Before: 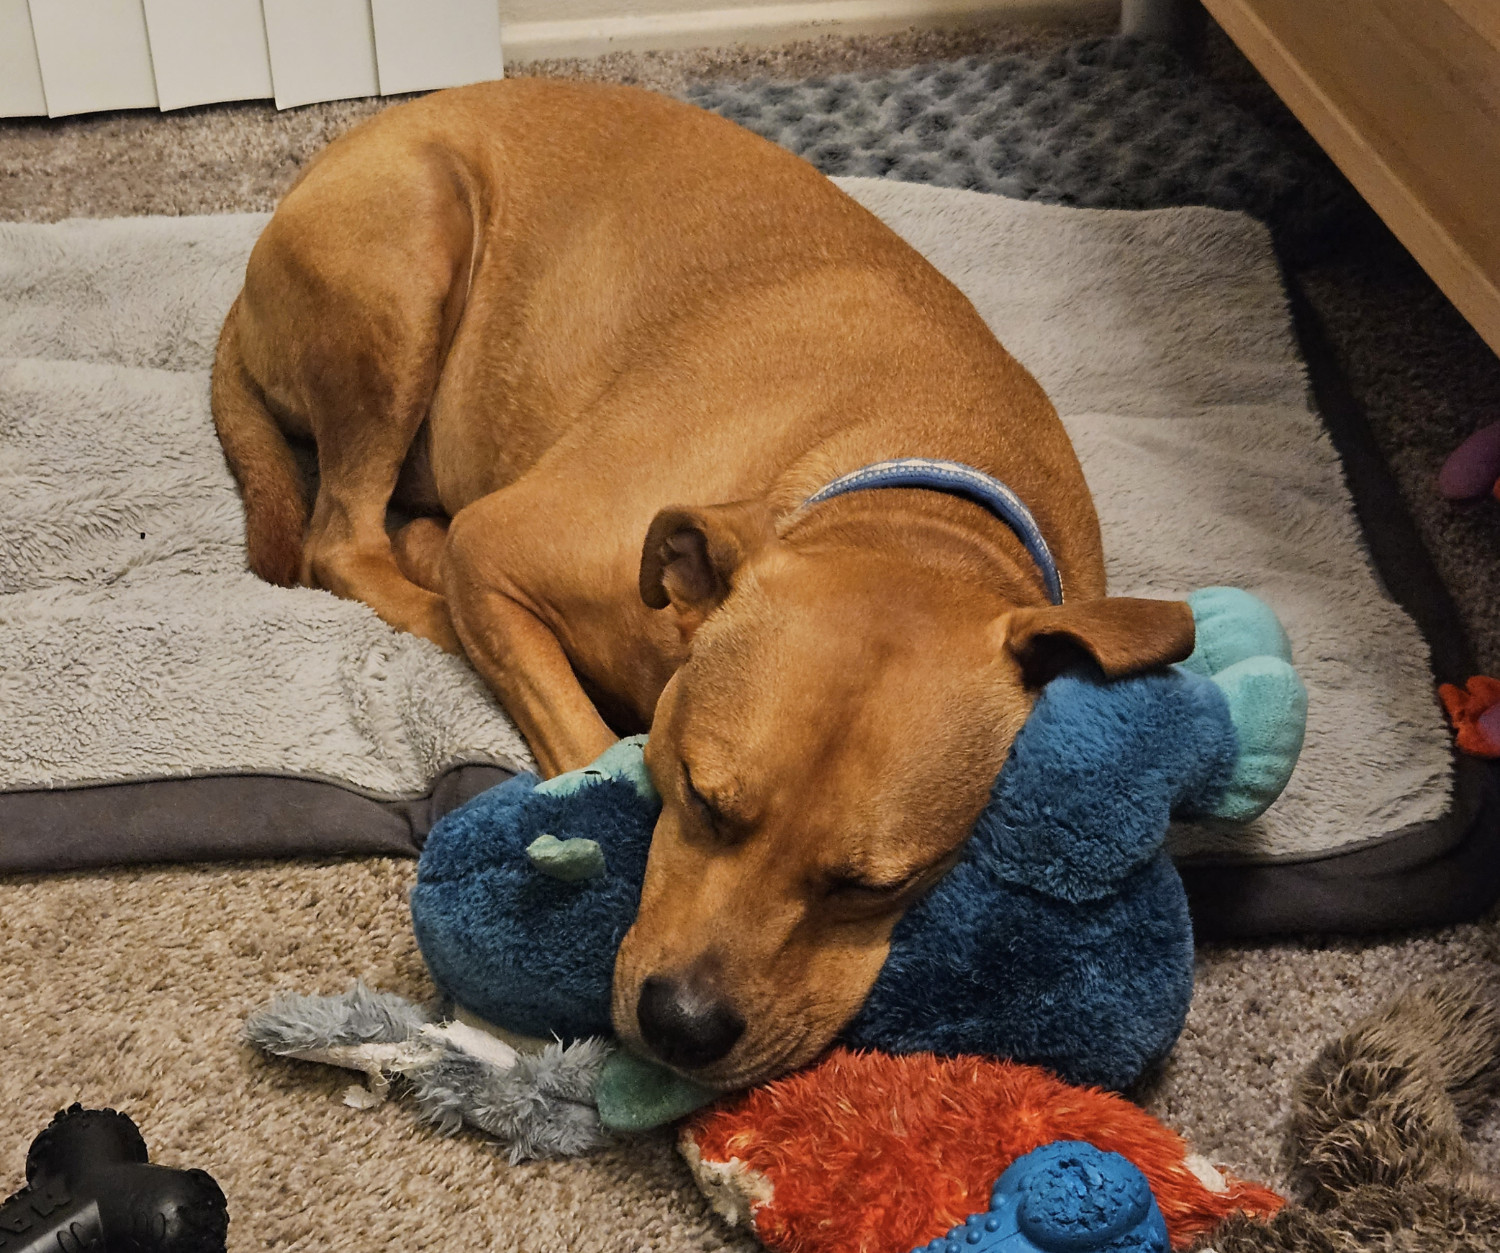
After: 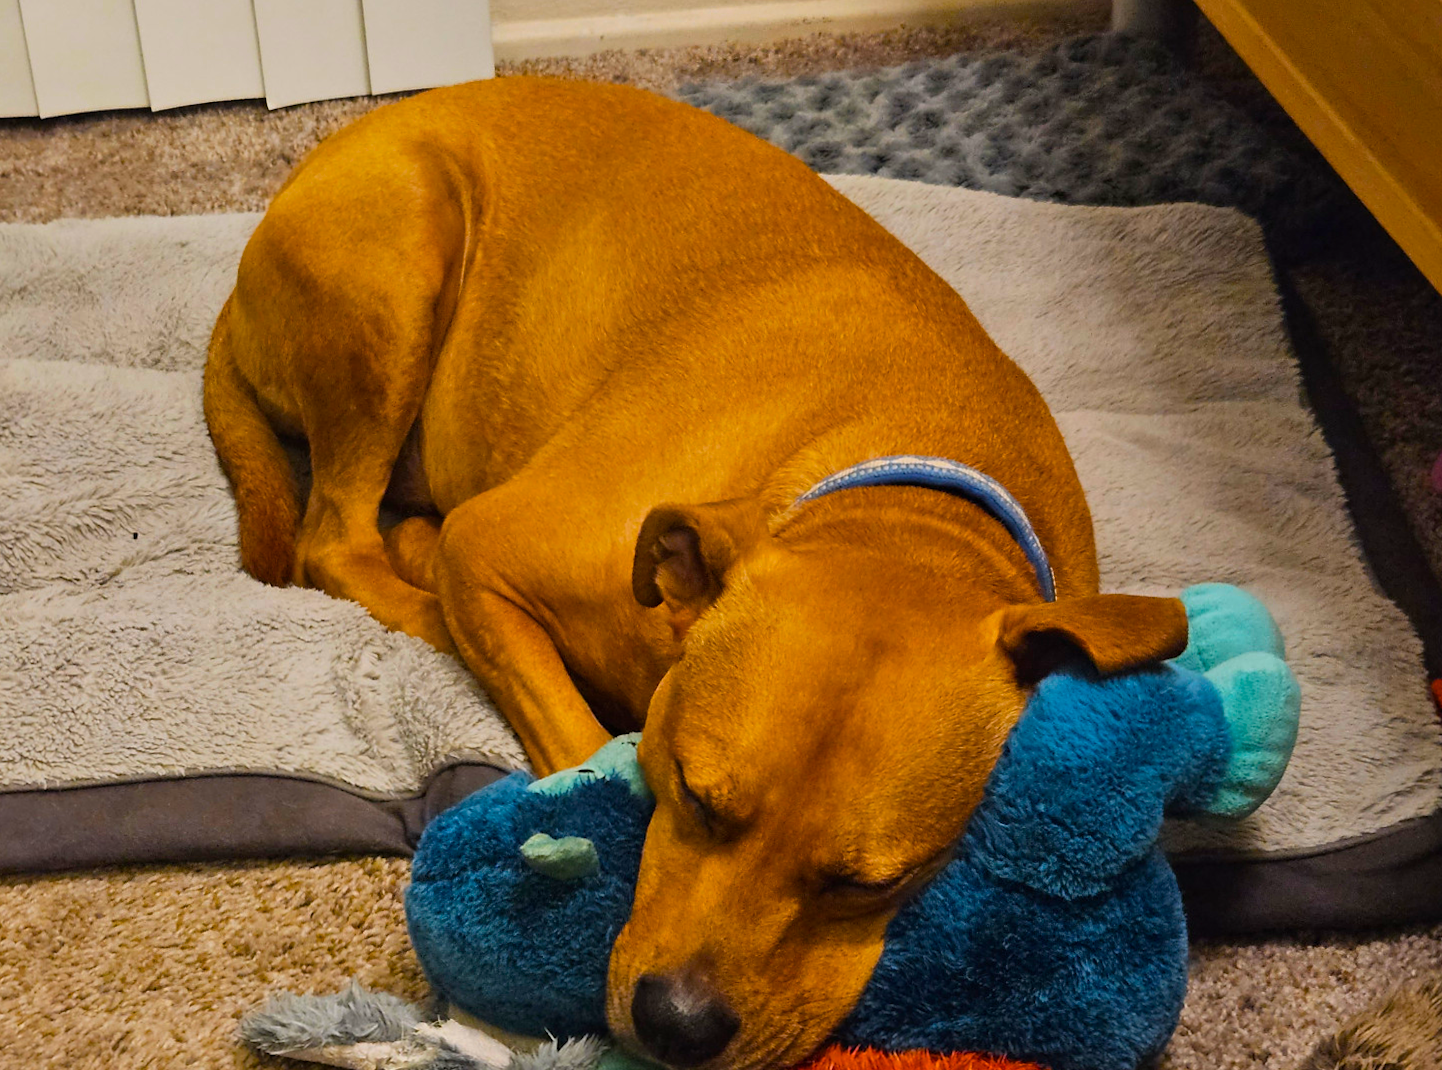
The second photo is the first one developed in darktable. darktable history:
color balance rgb: linear chroma grading › global chroma 15%, perceptual saturation grading › global saturation 30%
crop and rotate: angle 0.2°, left 0.275%, right 3.127%, bottom 14.18%
